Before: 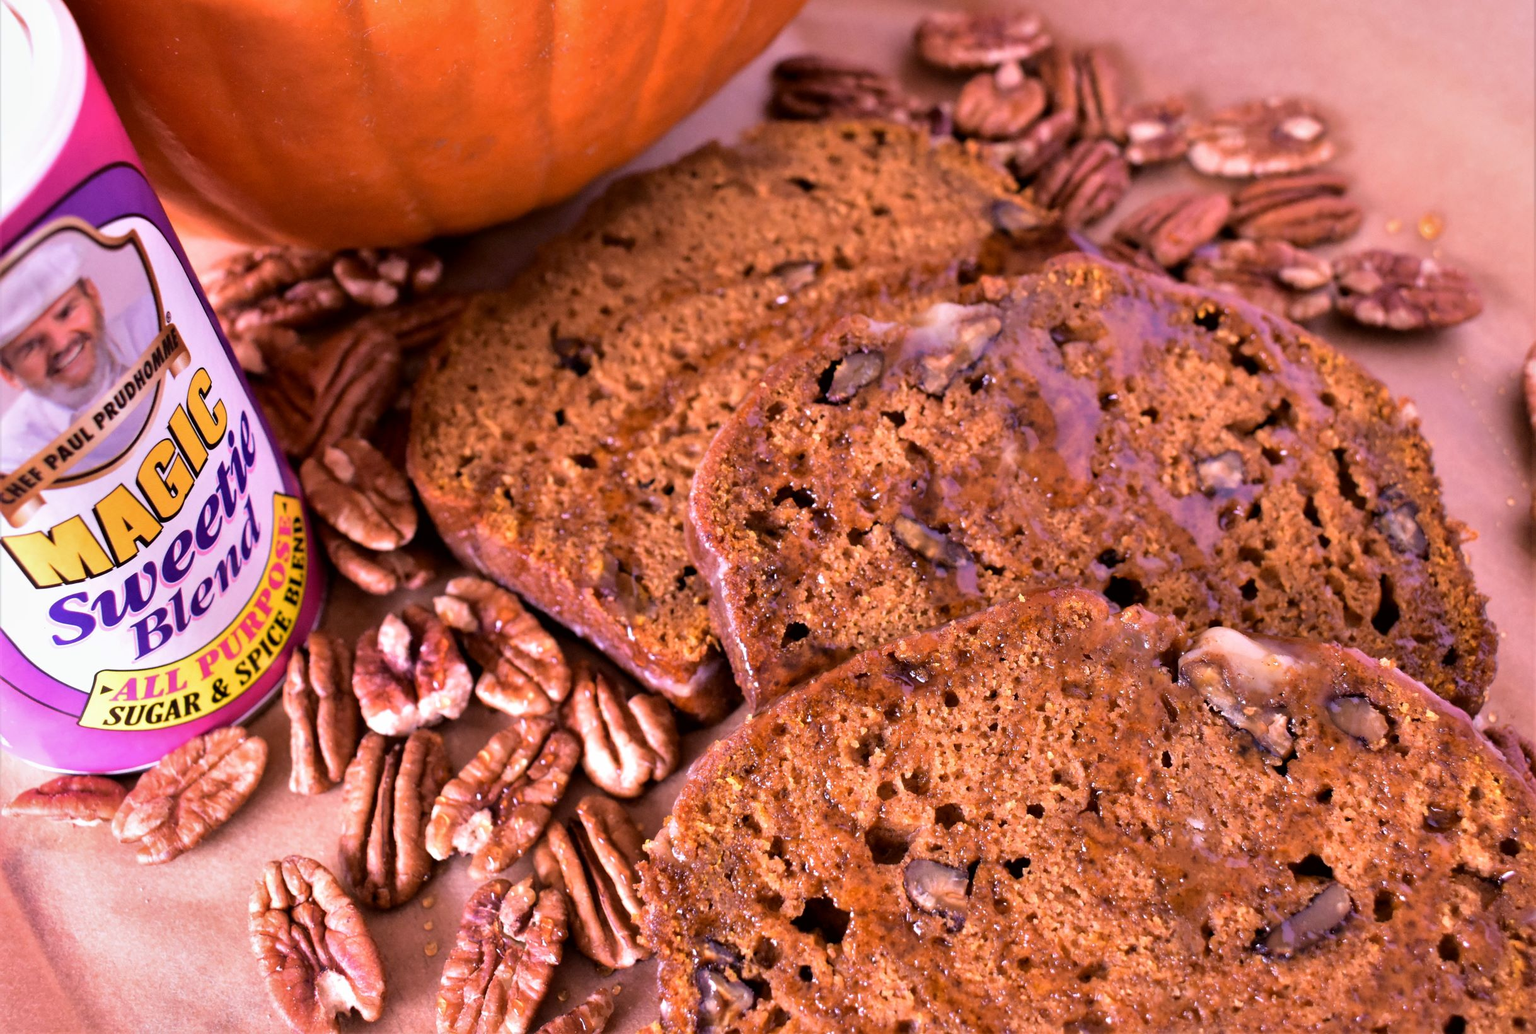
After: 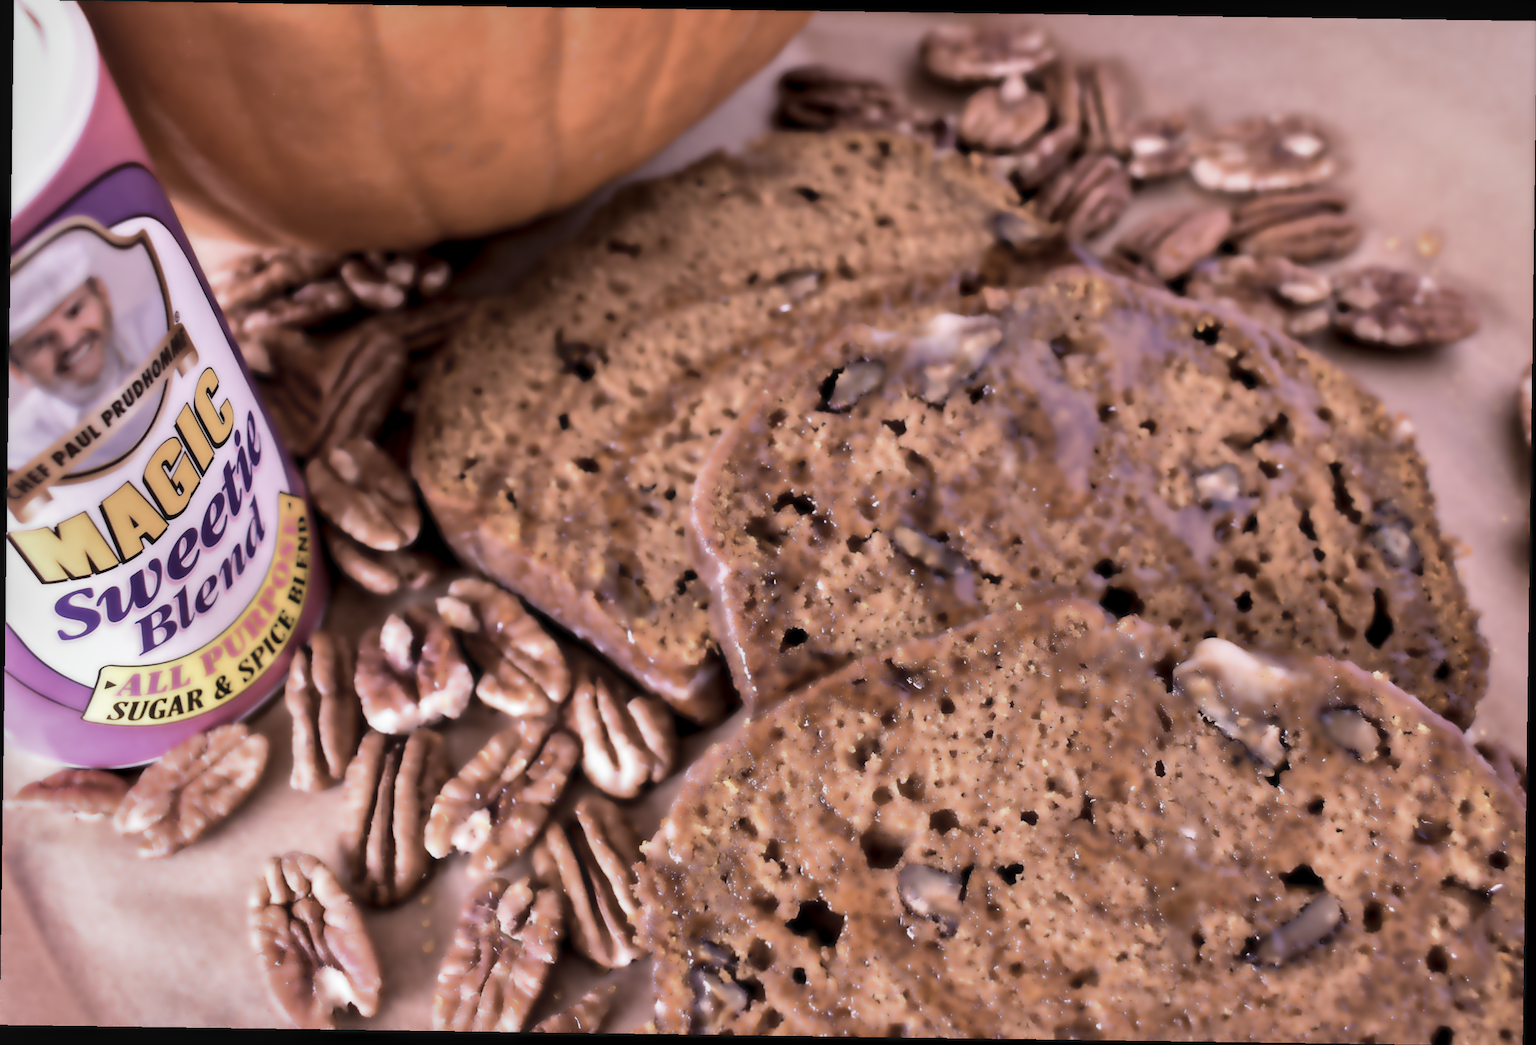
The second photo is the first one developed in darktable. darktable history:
rotate and perspective: rotation 0.8°, automatic cropping off
local contrast: on, module defaults
lowpass: radius 4, soften with bilateral filter, unbound 0
color correction: saturation 0.5
